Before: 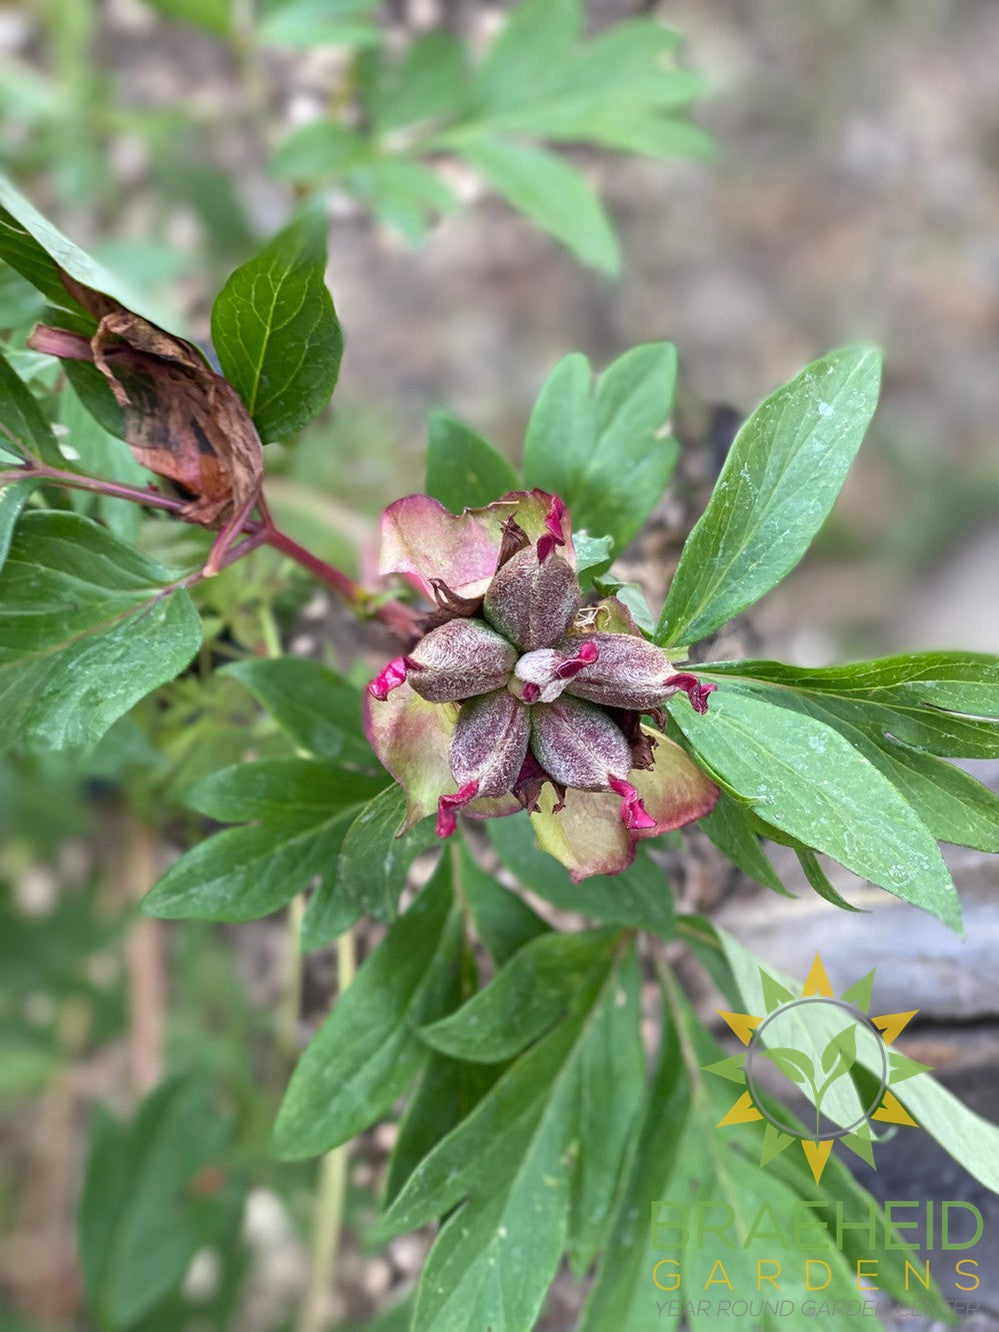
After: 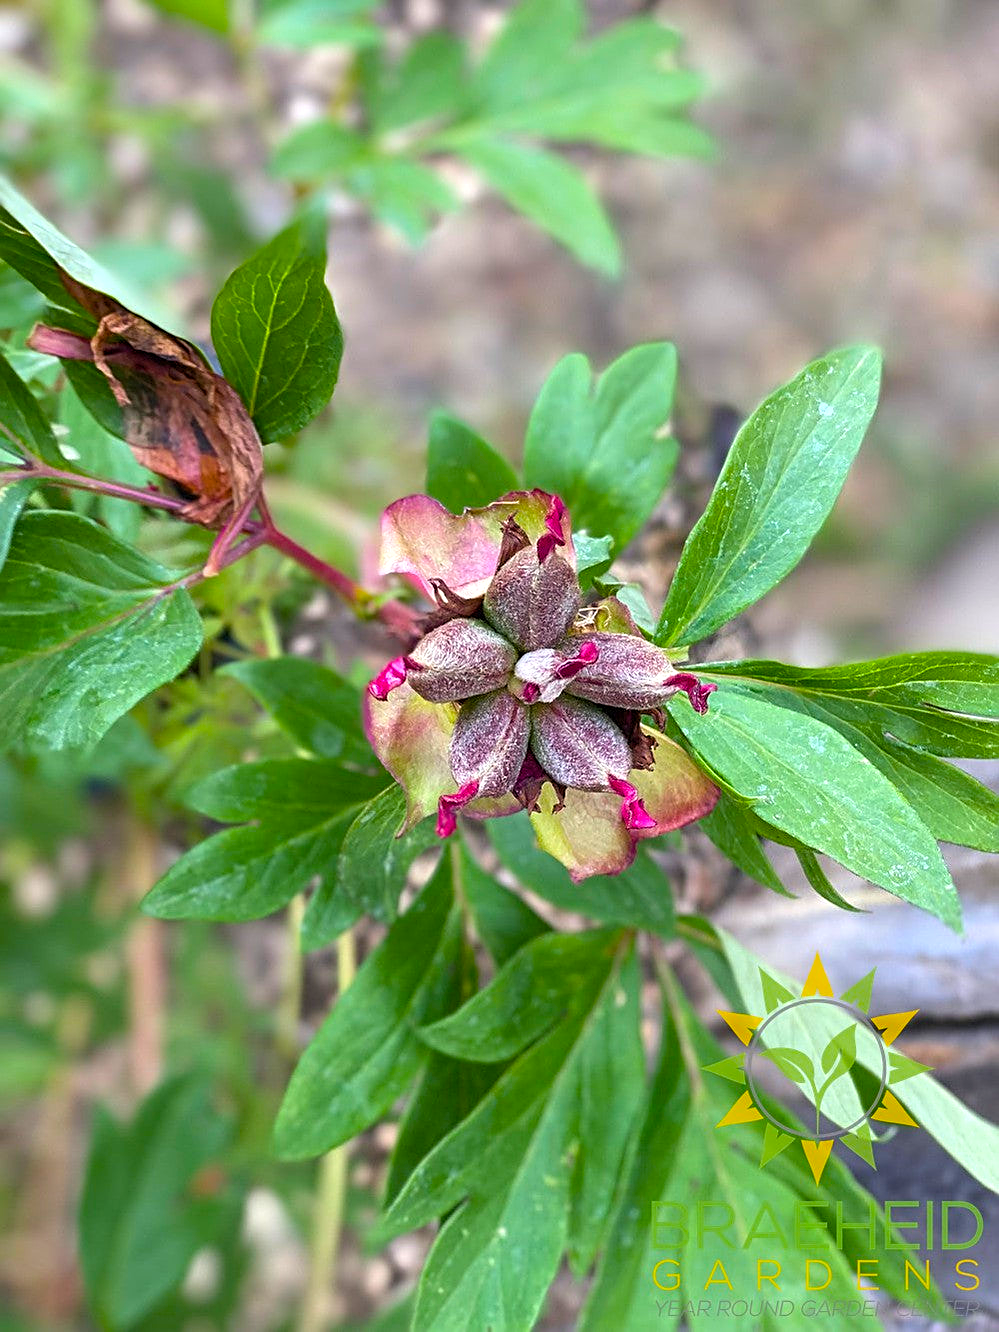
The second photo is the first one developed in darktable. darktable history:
color balance rgb: perceptual saturation grading › global saturation 31.097%, global vibrance 20%
exposure: exposure 0.205 EV, compensate exposure bias true, compensate highlight preservation false
sharpen: on, module defaults
